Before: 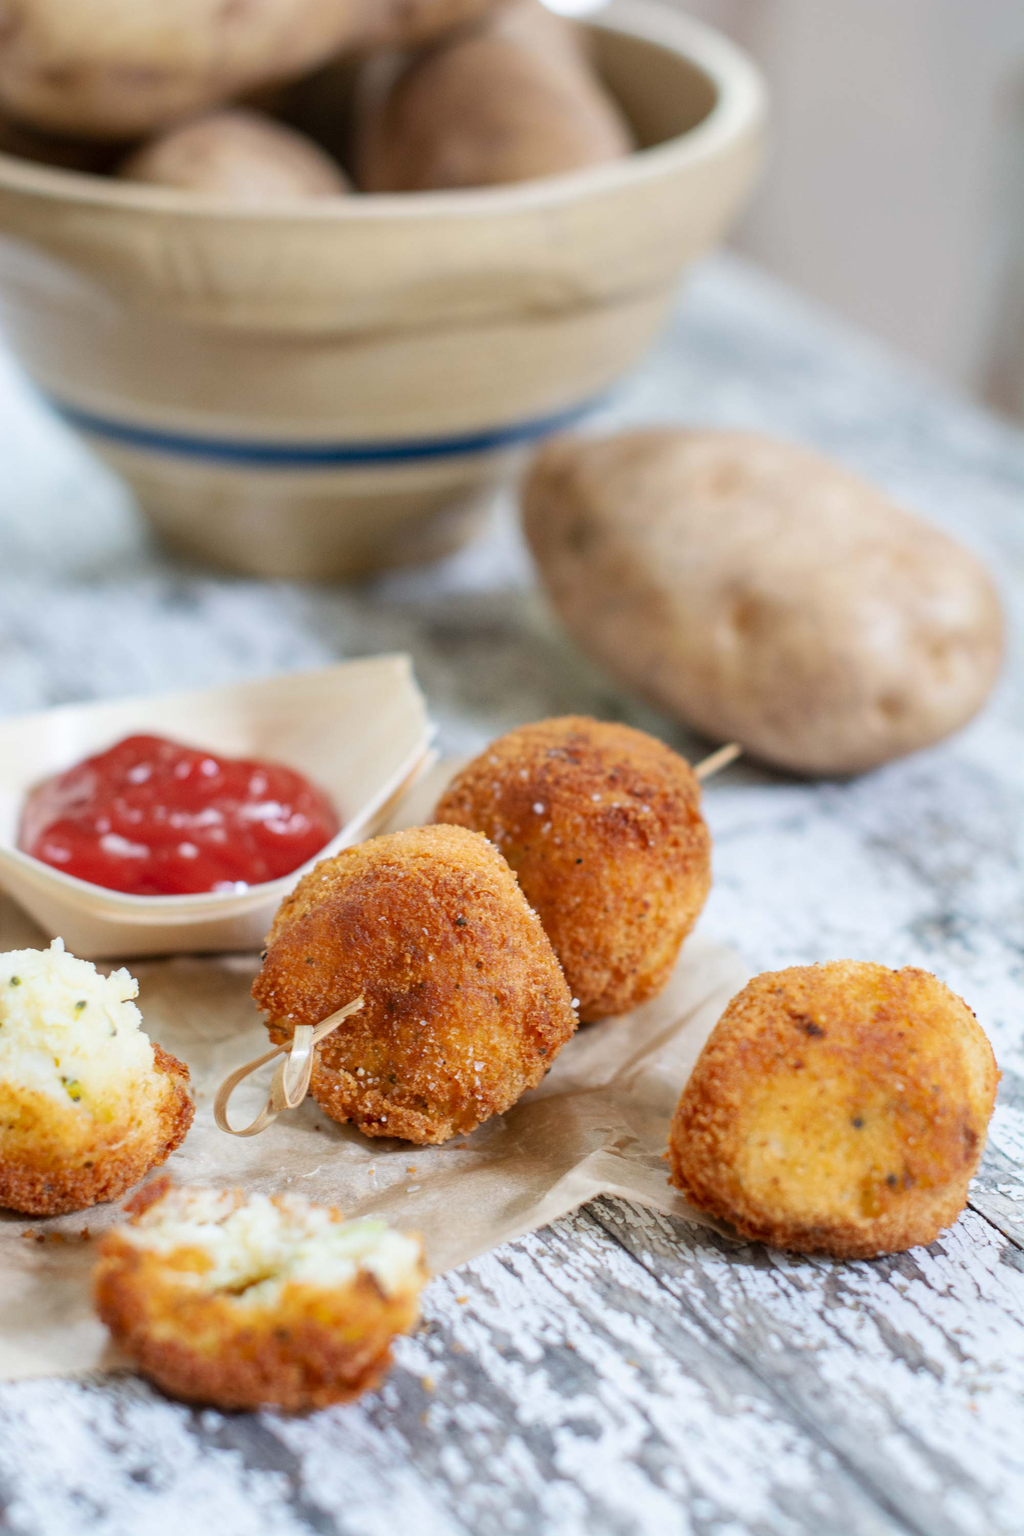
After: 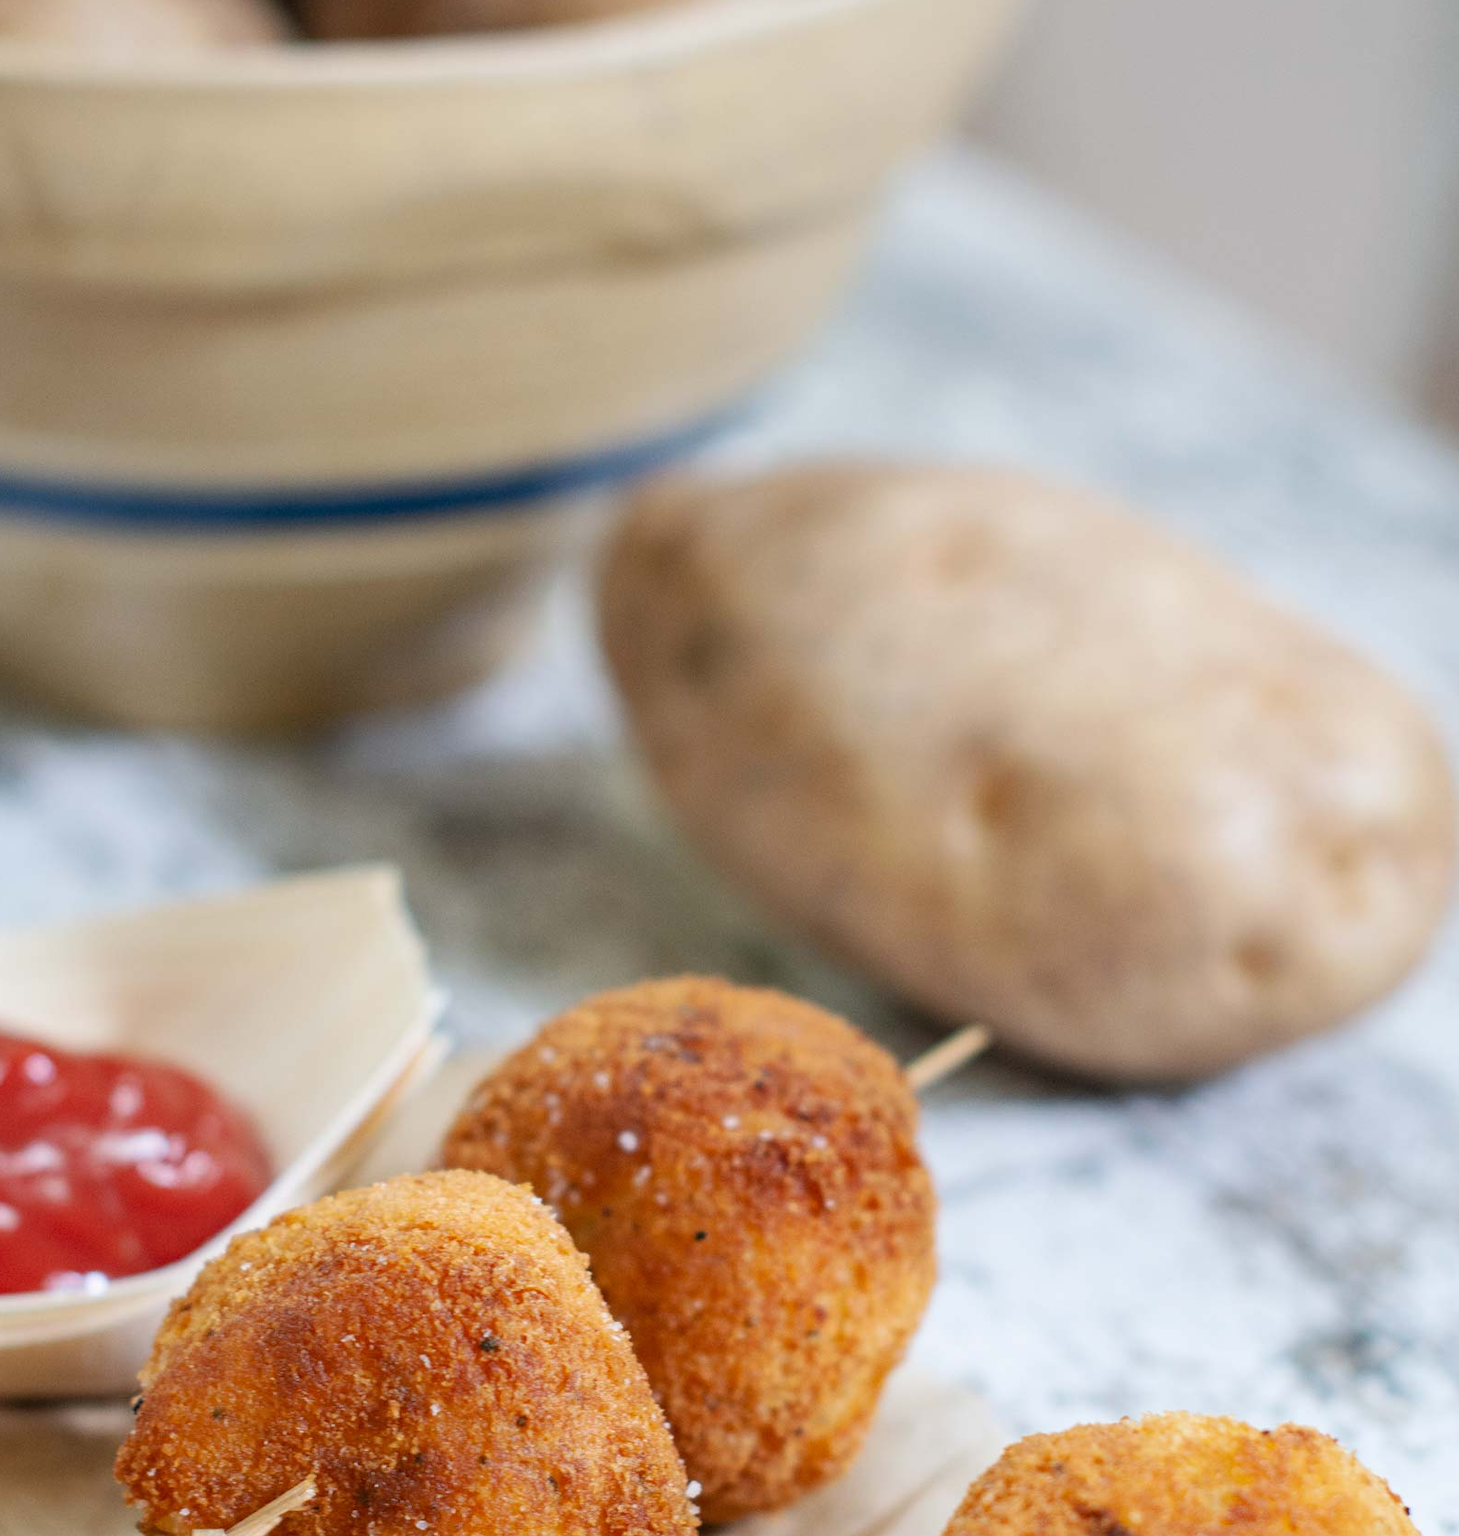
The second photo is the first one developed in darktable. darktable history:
crop: left 18.313%, top 11.096%, right 1.977%, bottom 32.952%
base curve: curves: ch0 [(0, 0) (0.297, 0.298) (1, 1)], preserve colors none
